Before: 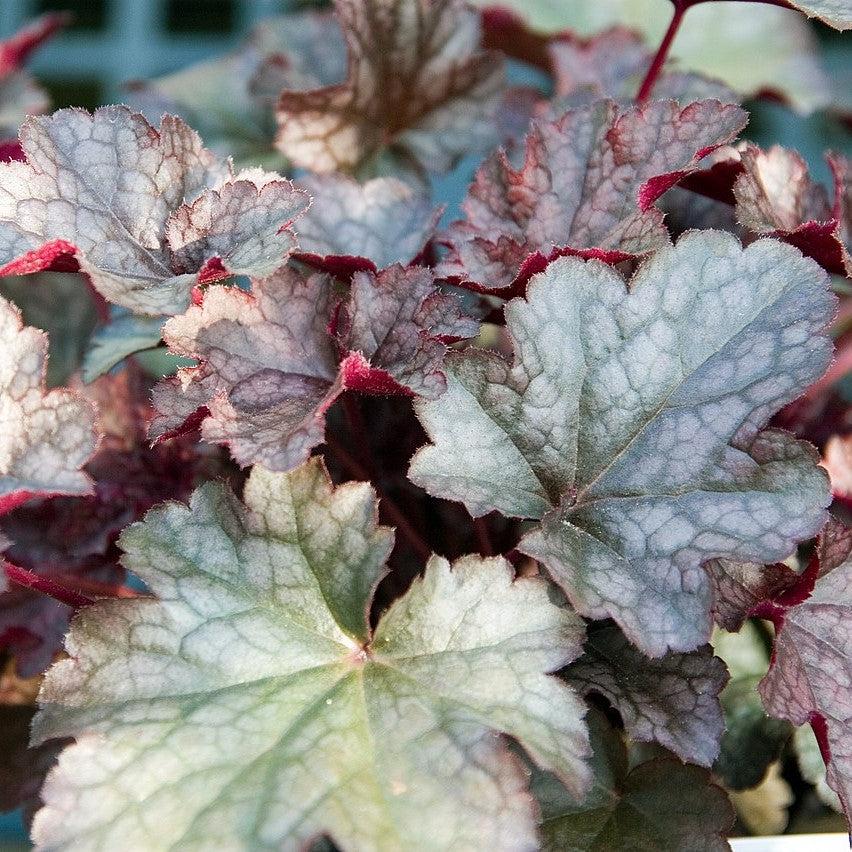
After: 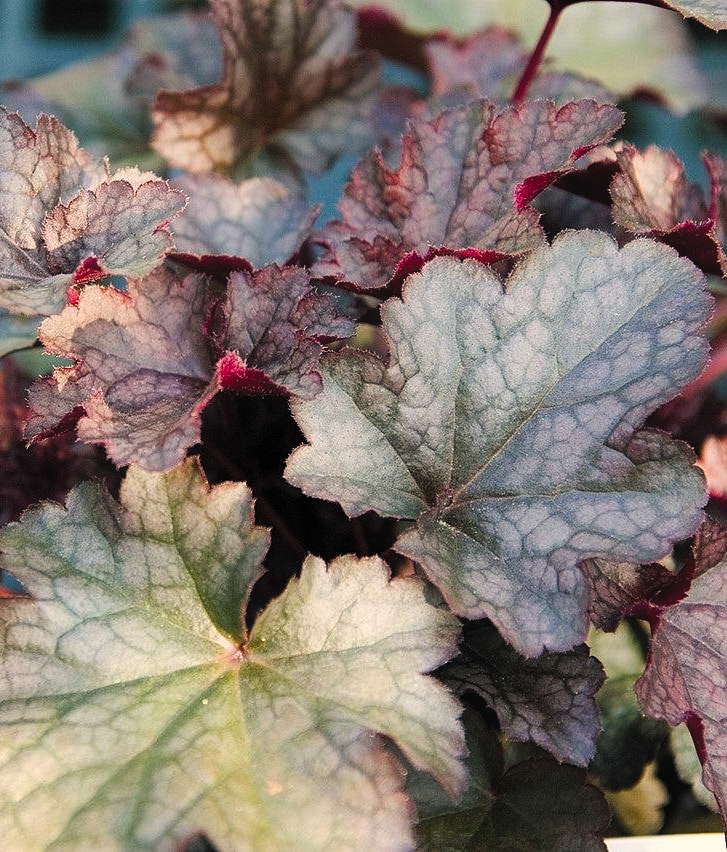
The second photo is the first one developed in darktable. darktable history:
shadows and highlights: soften with gaussian
crop and rotate: left 14.584%
color balance rgb: shadows lift › chroma 2%, shadows lift › hue 247.2°, power › chroma 0.3%, power › hue 25.2°, highlights gain › chroma 3%, highlights gain › hue 60°, global offset › luminance 2%, perceptual saturation grading › global saturation 20%, perceptual saturation grading › highlights -20%, perceptual saturation grading › shadows 30%
contrast equalizer: y [[0.439, 0.44, 0.442, 0.457, 0.493, 0.498], [0.5 ×6], [0.5 ×6], [0 ×6], [0 ×6]]
levels: mode automatic, black 0.023%, white 99.97%, levels [0.062, 0.494, 0.925]
contrast brightness saturation: contrast 0.08, saturation 0.2
